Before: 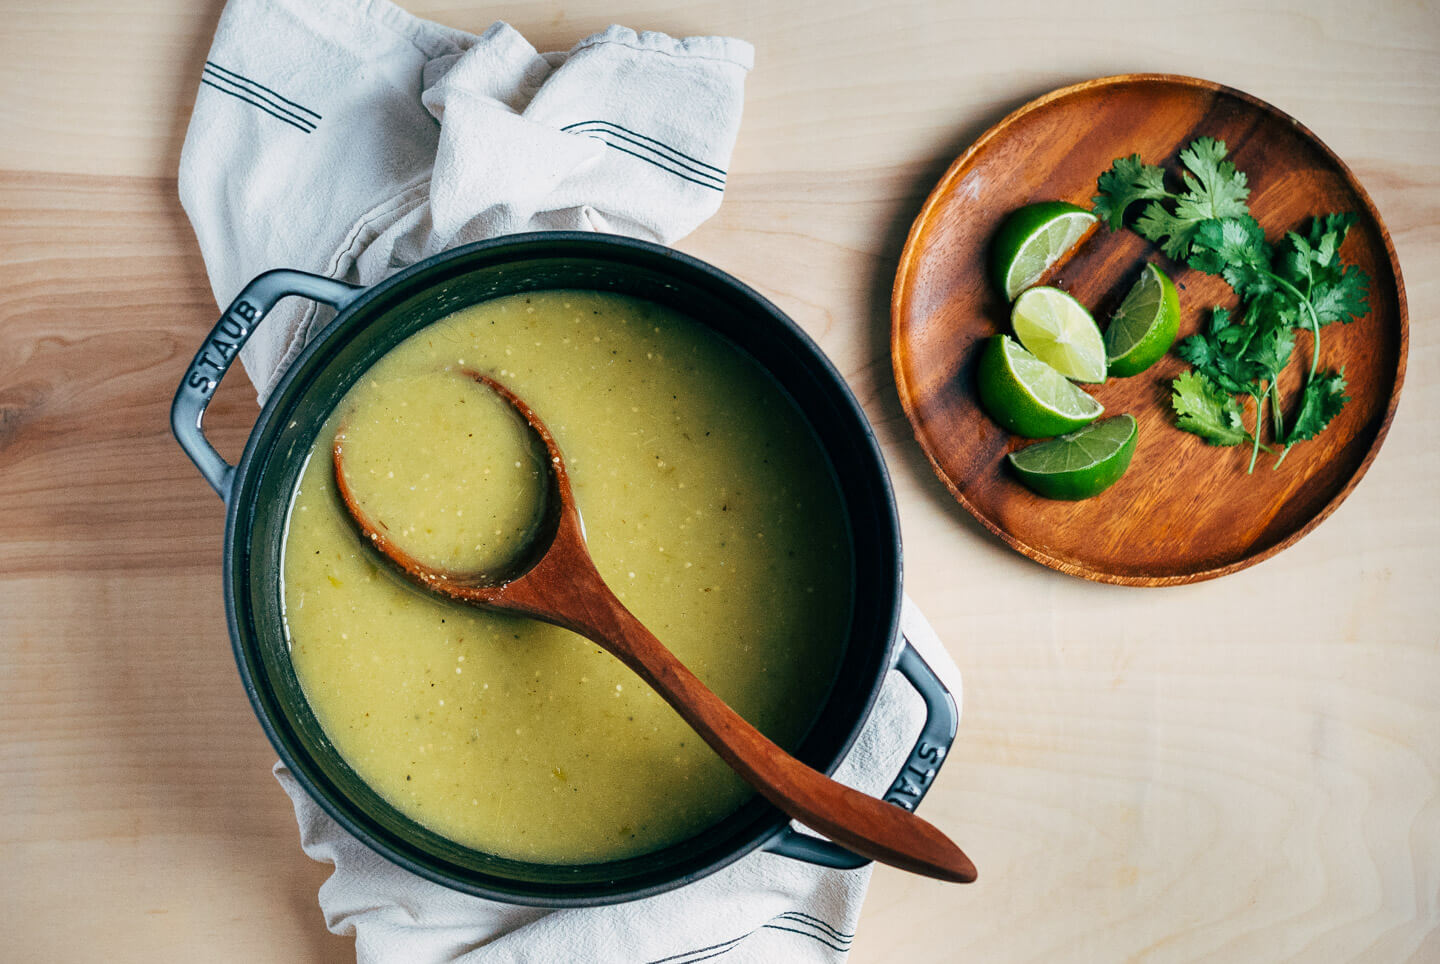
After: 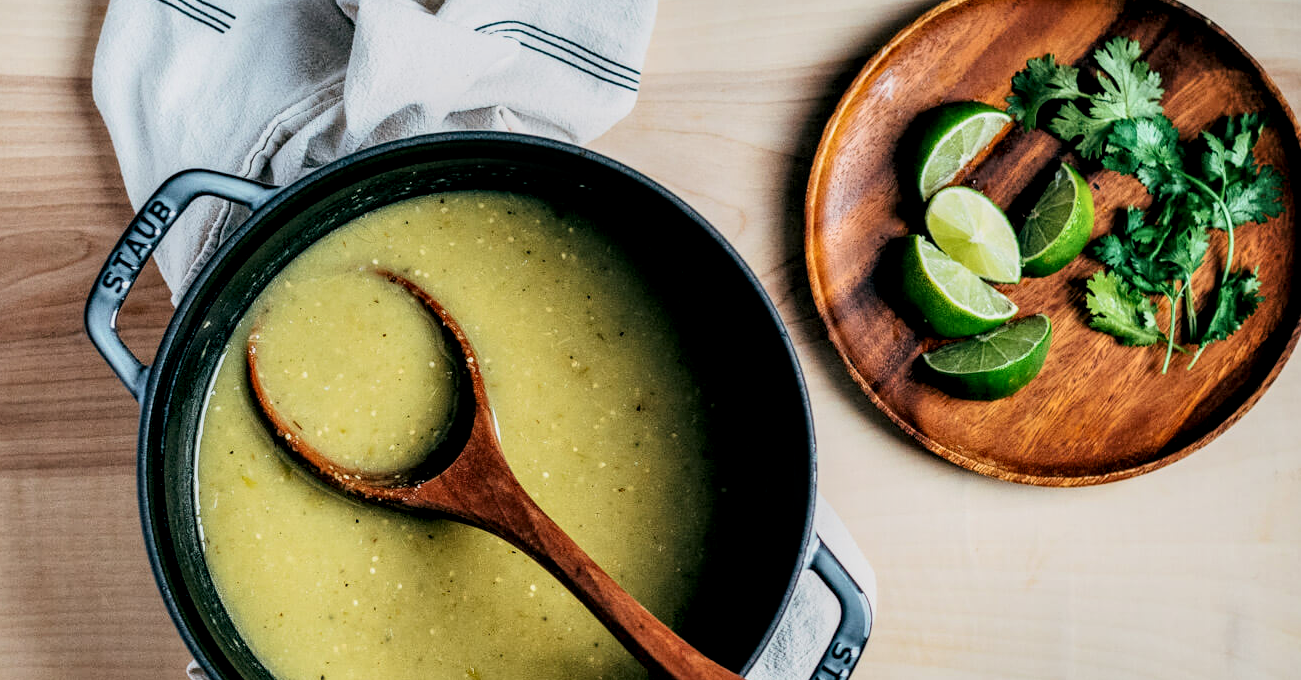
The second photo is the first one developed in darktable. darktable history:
filmic rgb: black relative exposure -16 EV, white relative exposure 5.32 EV, hardness 5.93, contrast 1.238, color science v6 (2022)
crop: left 5.984%, top 10.388%, right 3.658%, bottom 19.061%
local contrast: detail 150%
